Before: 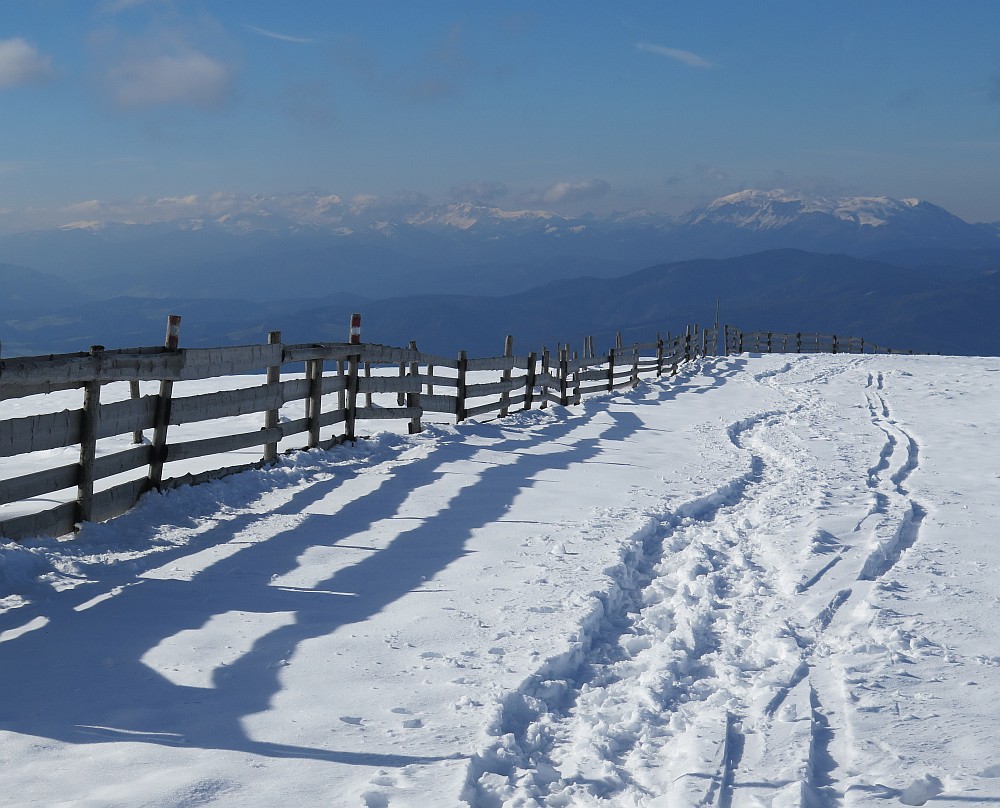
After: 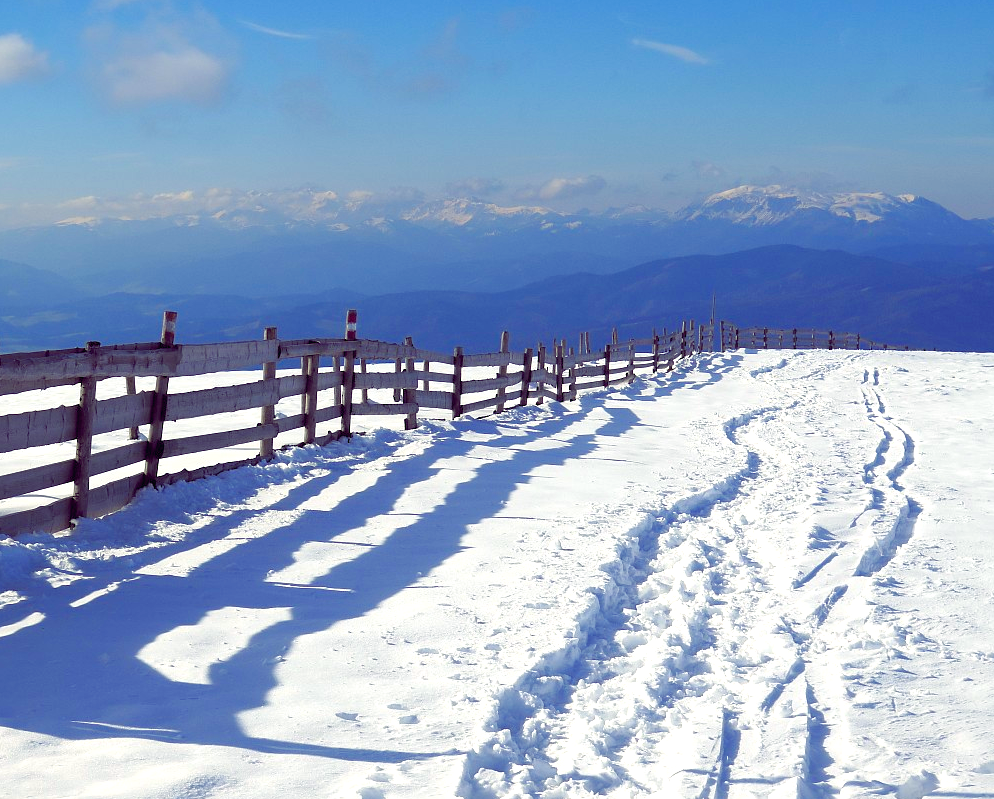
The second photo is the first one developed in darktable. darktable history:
crop: left 0.453%, top 0.591%, right 0.125%, bottom 0.44%
color balance rgb: shadows lift › chroma 6.232%, shadows lift › hue 303.69°, global offset › chroma 0.286%, global offset › hue 318.02°, perceptual saturation grading › global saturation 27.439%, perceptual saturation grading › highlights -28.262%, perceptual saturation grading › mid-tones 15.381%, perceptual saturation grading › shadows 33.984%, global vibrance 24.736%
color correction: highlights a* -0.412, highlights b* 9.29, shadows a* -9.28, shadows b* 0.573
exposure: black level correction 0, exposure 0.698 EV, compensate highlight preservation false
